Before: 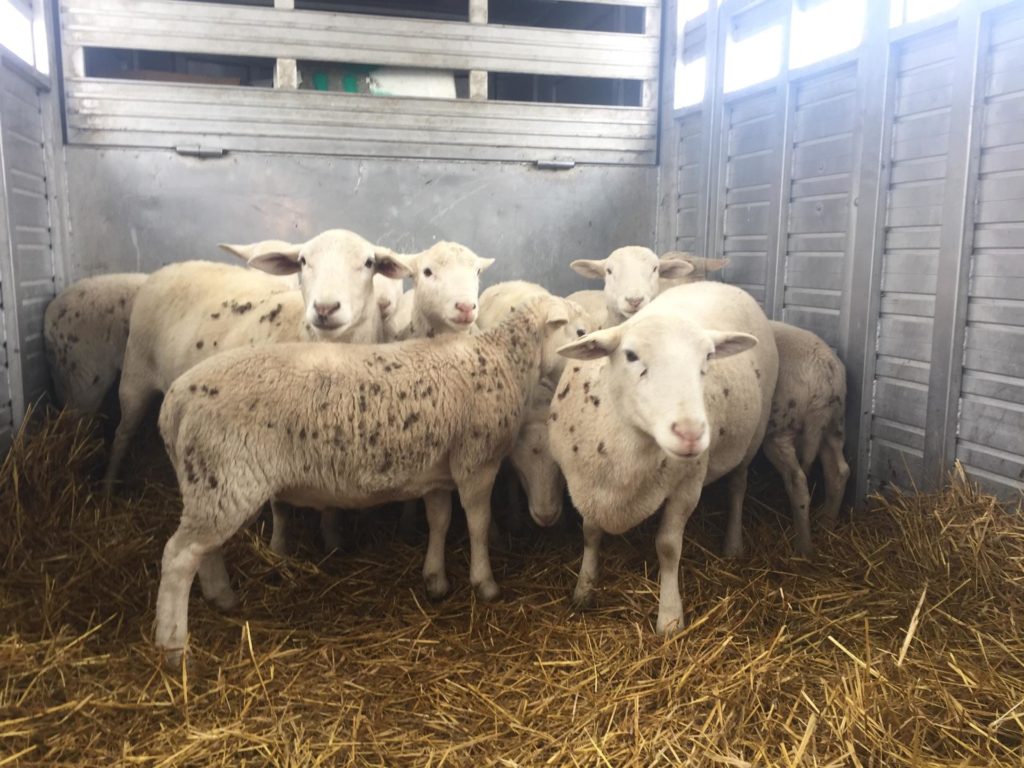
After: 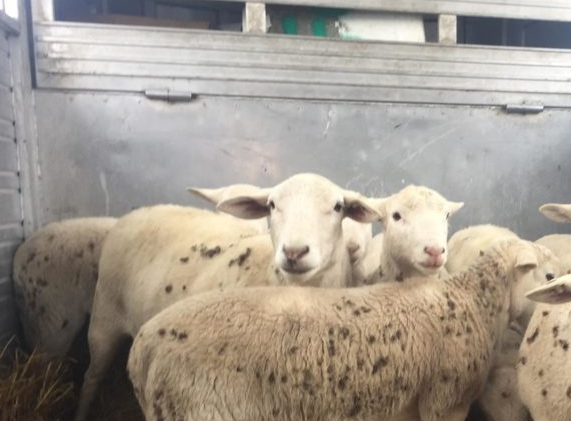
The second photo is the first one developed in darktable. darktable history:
crop and rotate: left 3.047%, top 7.383%, right 41.129%, bottom 37.799%
